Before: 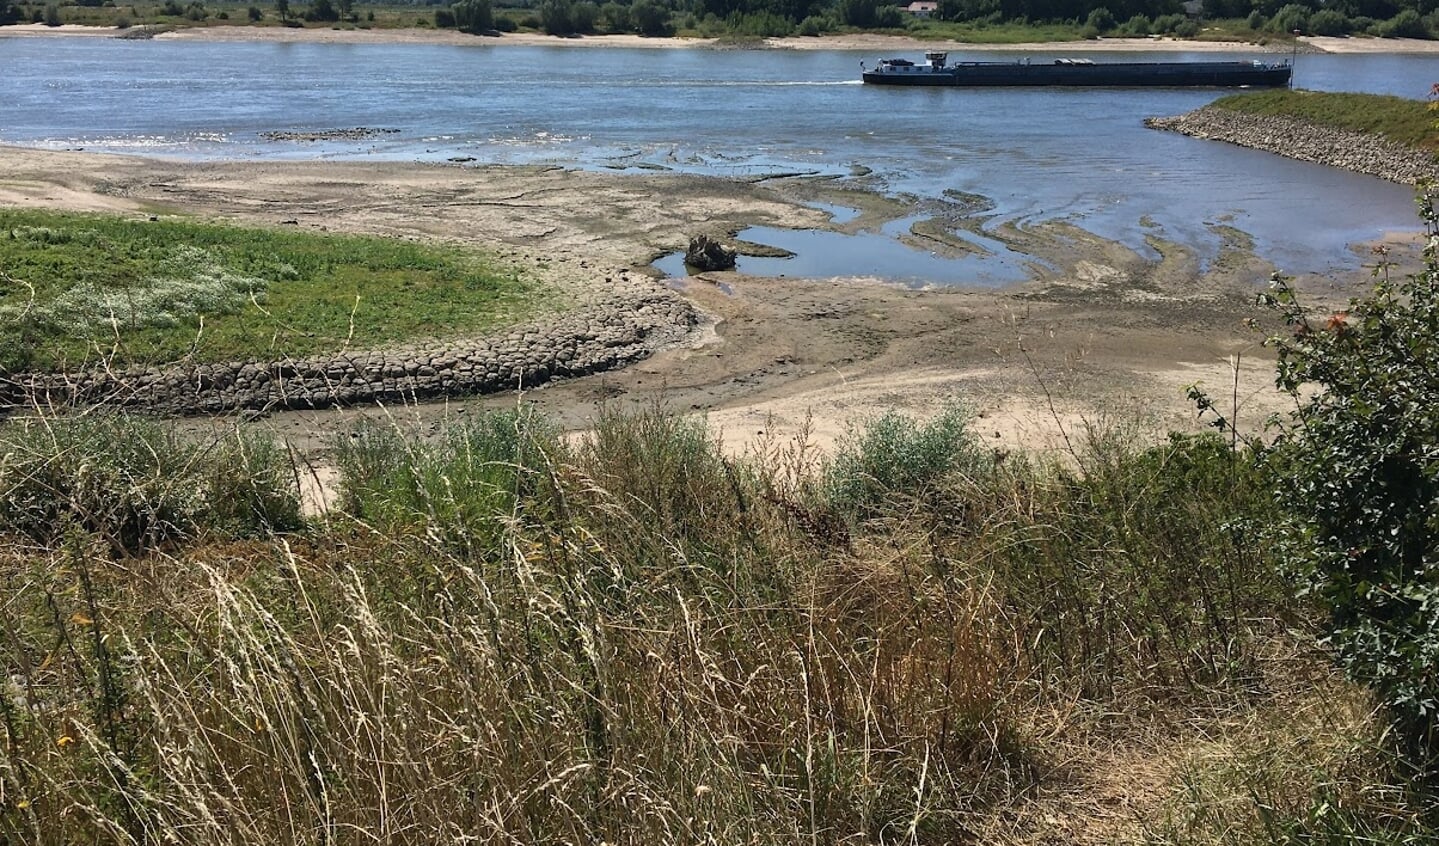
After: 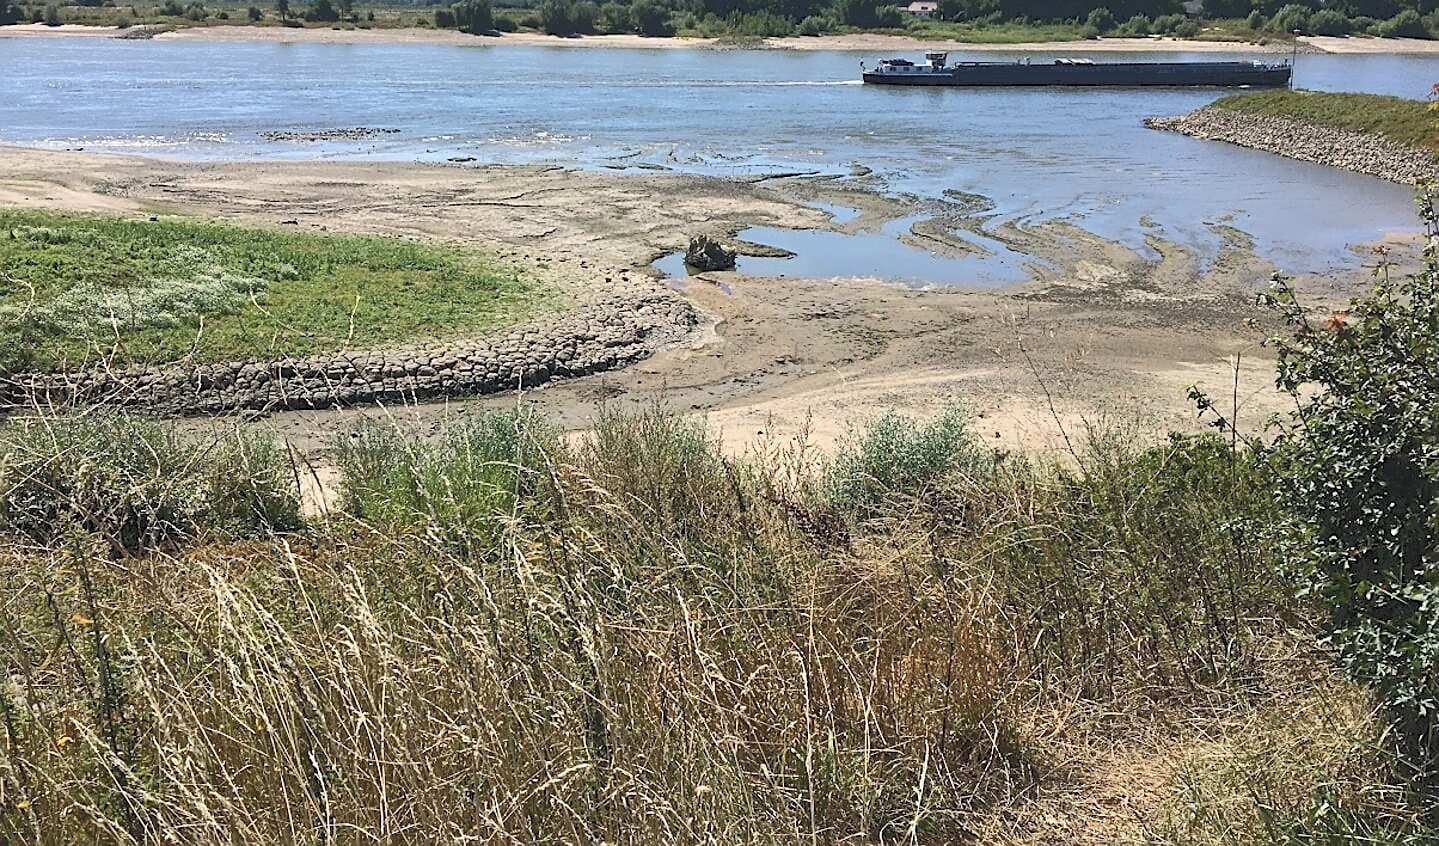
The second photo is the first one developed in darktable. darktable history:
tone curve: curves: ch0 [(0, 0) (0.003, 0.055) (0.011, 0.111) (0.025, 0.126) (0.044, 0.169) (0.069, 0.215) (0.1, 0.199) (0.136, 0.207) (0.177, 0.259) (0.224, 0.327) (0.277, 0.361) (0.335, 0.431) (0.399, 0.501) (0.468, 0.589) (0.543, 0.683) (0.623, 0.73) (0.709, 0.796) (0.801, 0.863) (0.898, 0.921) (1, 1)], color space Lab, independent channels, preserve colors none
sharpen: on, module defaults
exposure: black level correction 0.001, compensate highlight preservation false
